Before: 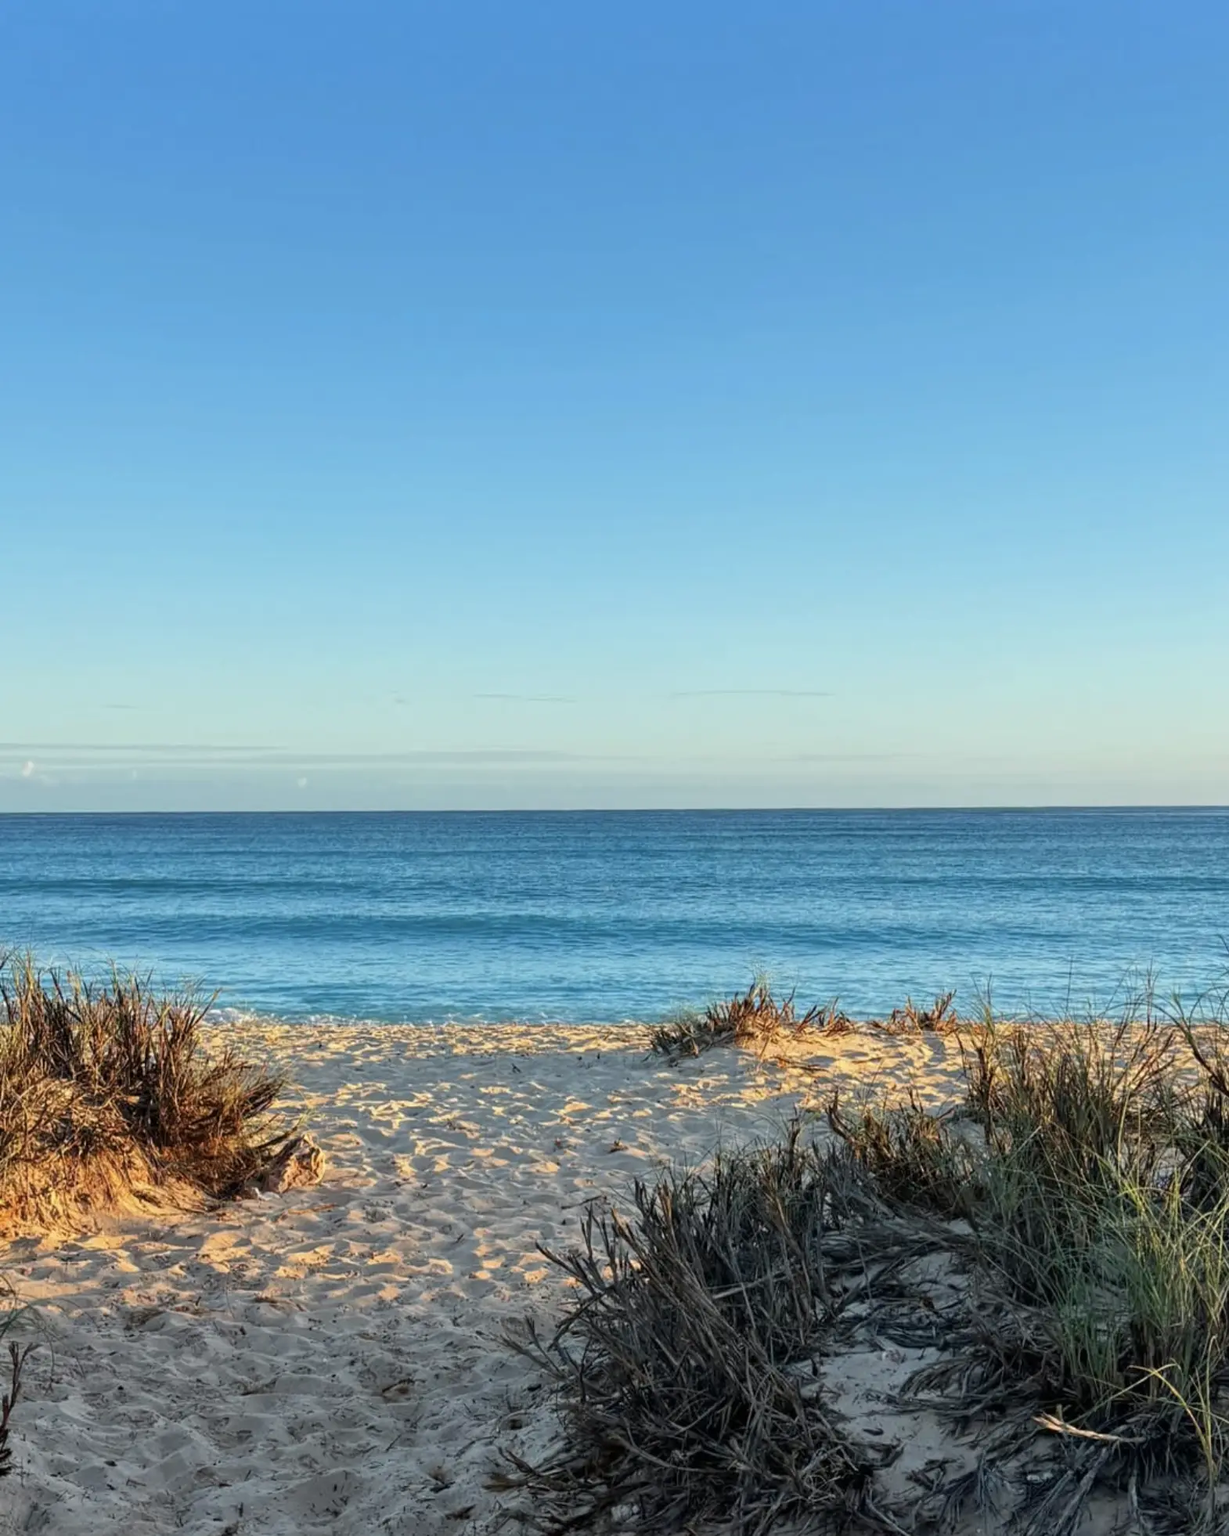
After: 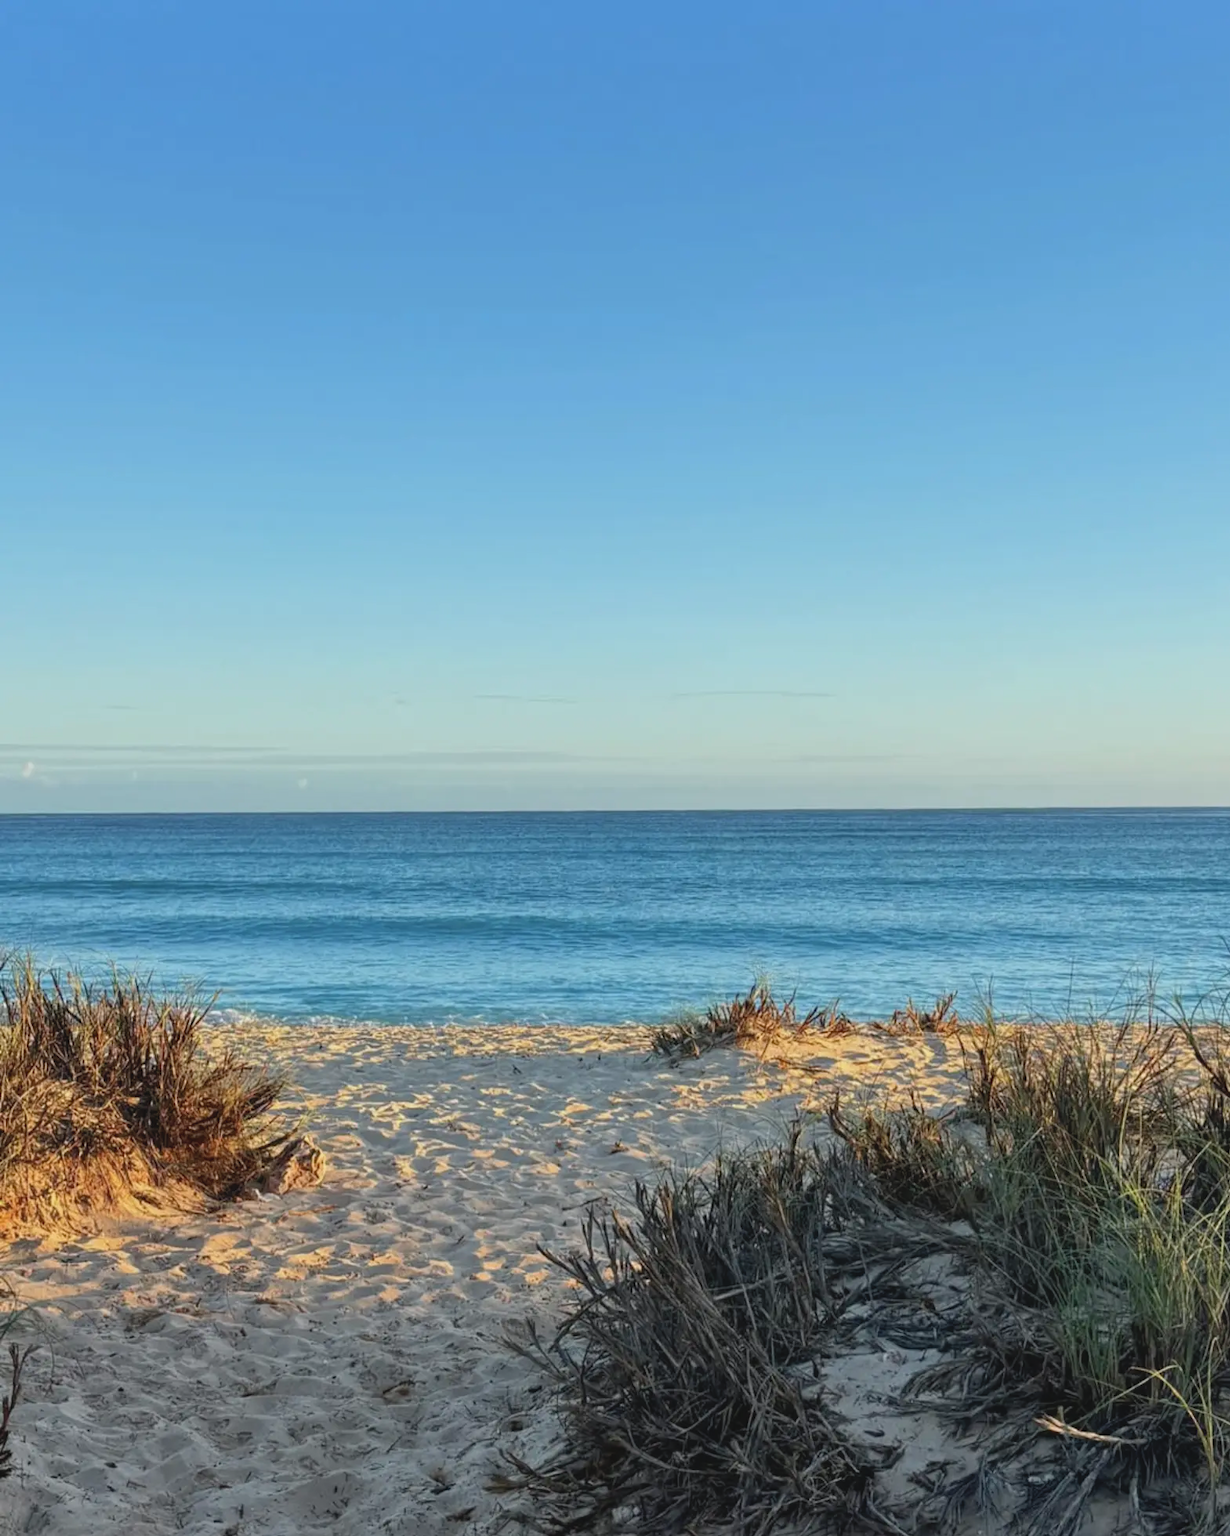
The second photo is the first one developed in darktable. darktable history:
crop: bottom 0.071%
contrast brightness saturation: contrast -0.11
